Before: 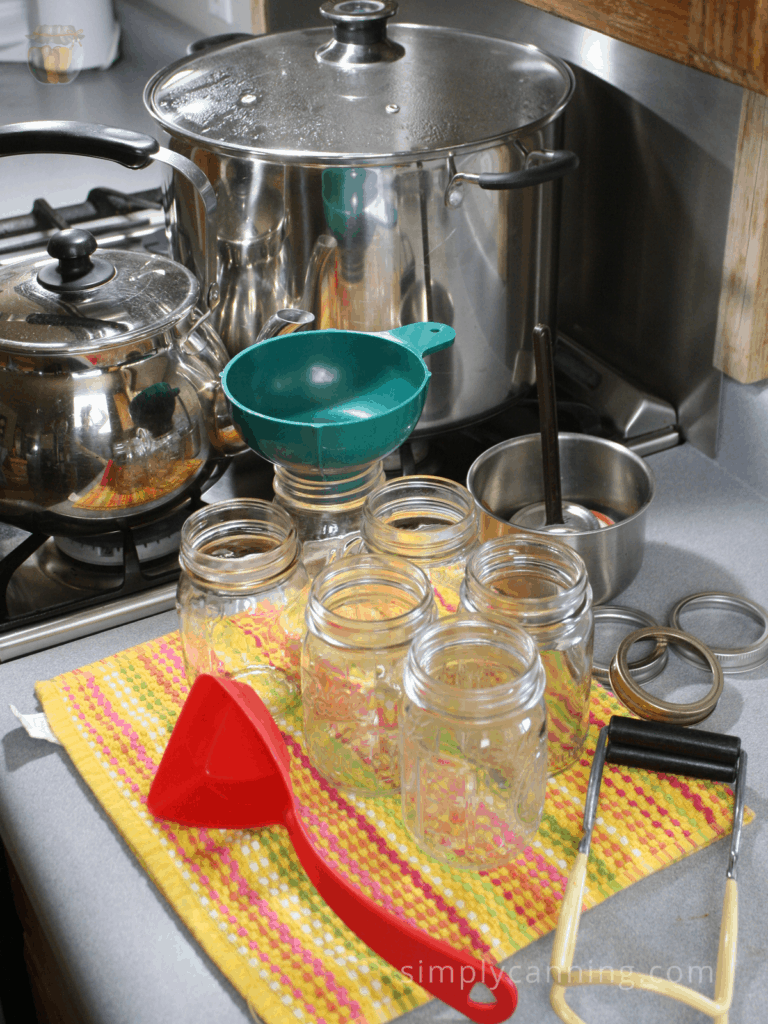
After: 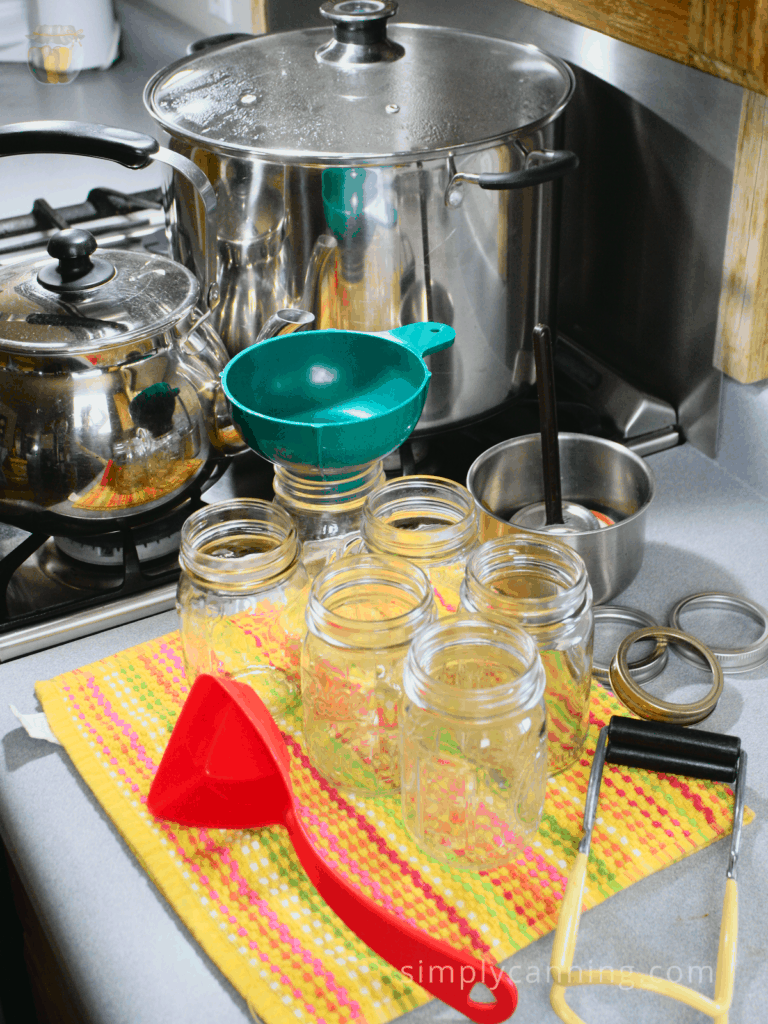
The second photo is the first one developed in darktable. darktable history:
tone curve: curves: ch0 [(0, 0.022) (0.114, 0.088) (0.282, 0.316) (0.446, 0.511) (0.613, 0.693) (0.786, 0.843) (0.999, 0.949)]; ch1 [(0, 0) (0.395, 0.343) (0.463, 0.427) (0.486, 0.474) (0.503, 0.5) (0.535, 0.522) (0.555, 0.546) (0.594, 0.614) (0.755, 0.793) (1, 1)]; ch2 [(0, 0) (0.369, 0.388) (0.449, 0.431) (0.501, 0.5) (0.528, 0.517) (0.561, 0.598) (0.697, 0.721) (1, 1)], color space Lab, independent channels, preserve colors none
